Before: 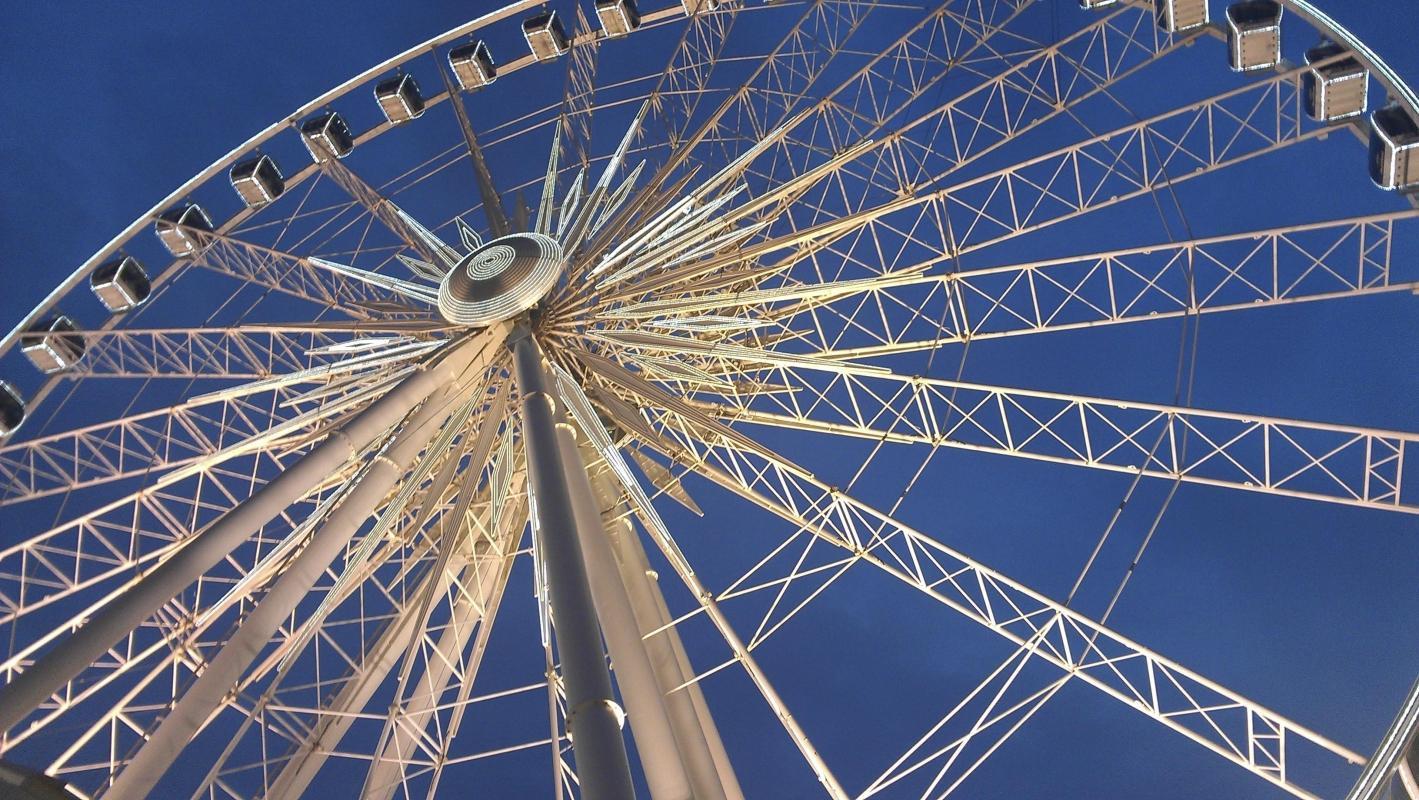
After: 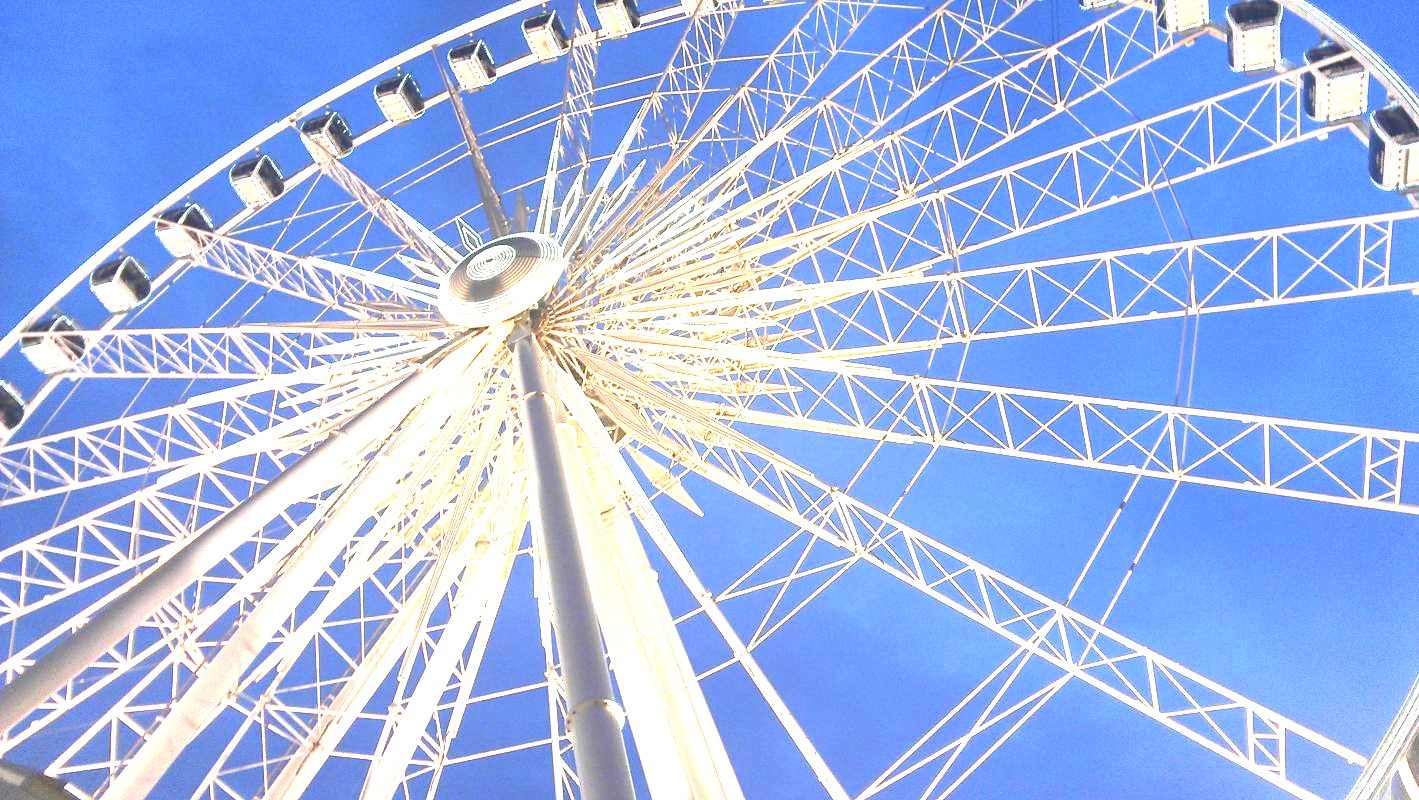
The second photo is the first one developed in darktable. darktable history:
exposure: black level correction 0, exposure 1.45 EV, compensate exposure bias true, compensate highlight preservation false
levels: levels [0, 0.394, 0.787]
